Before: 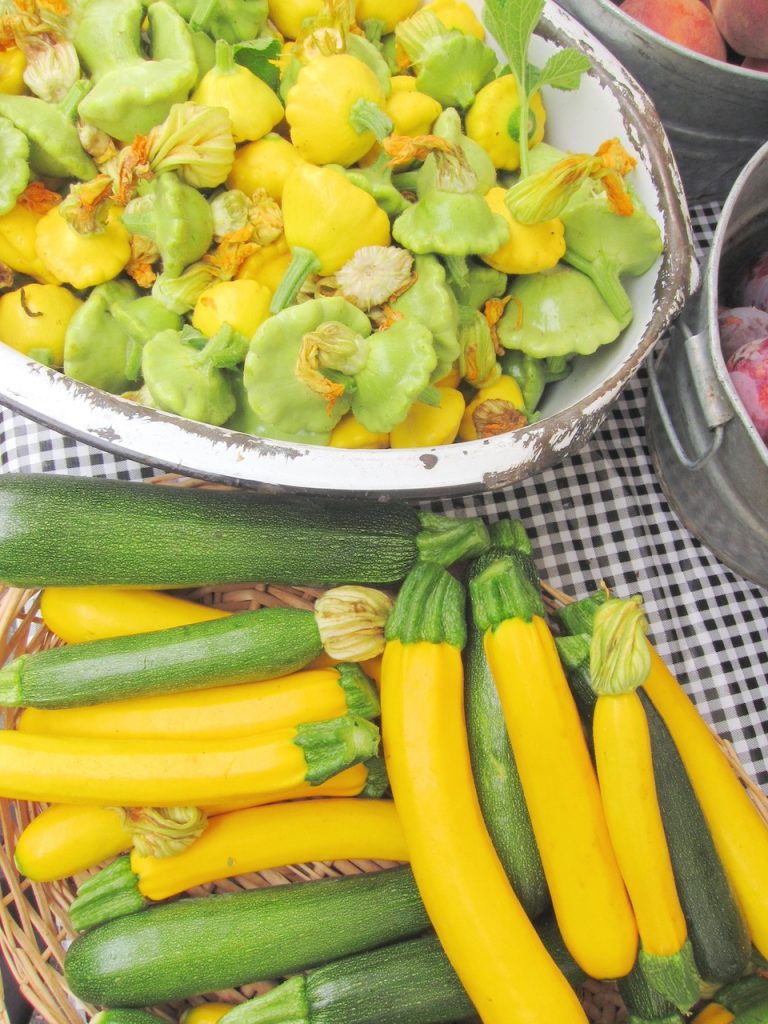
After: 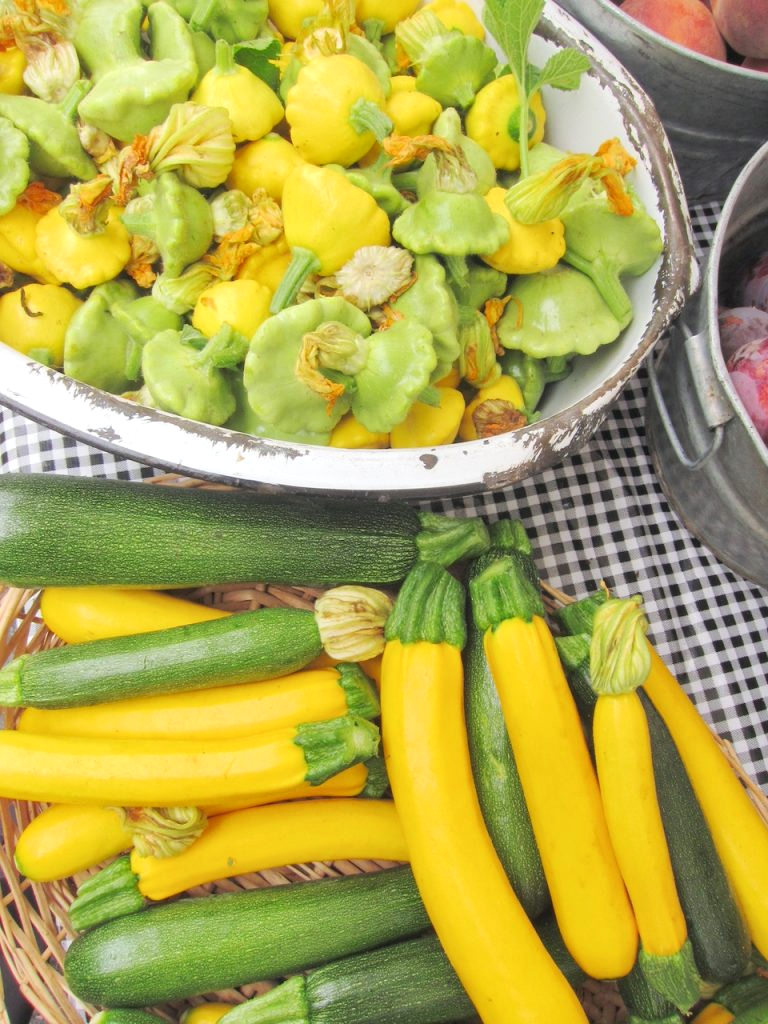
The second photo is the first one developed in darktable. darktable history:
local contrast: mode bilateral grid, contrast 21, coarseness 49, detail 129%, midtone range 0.2
